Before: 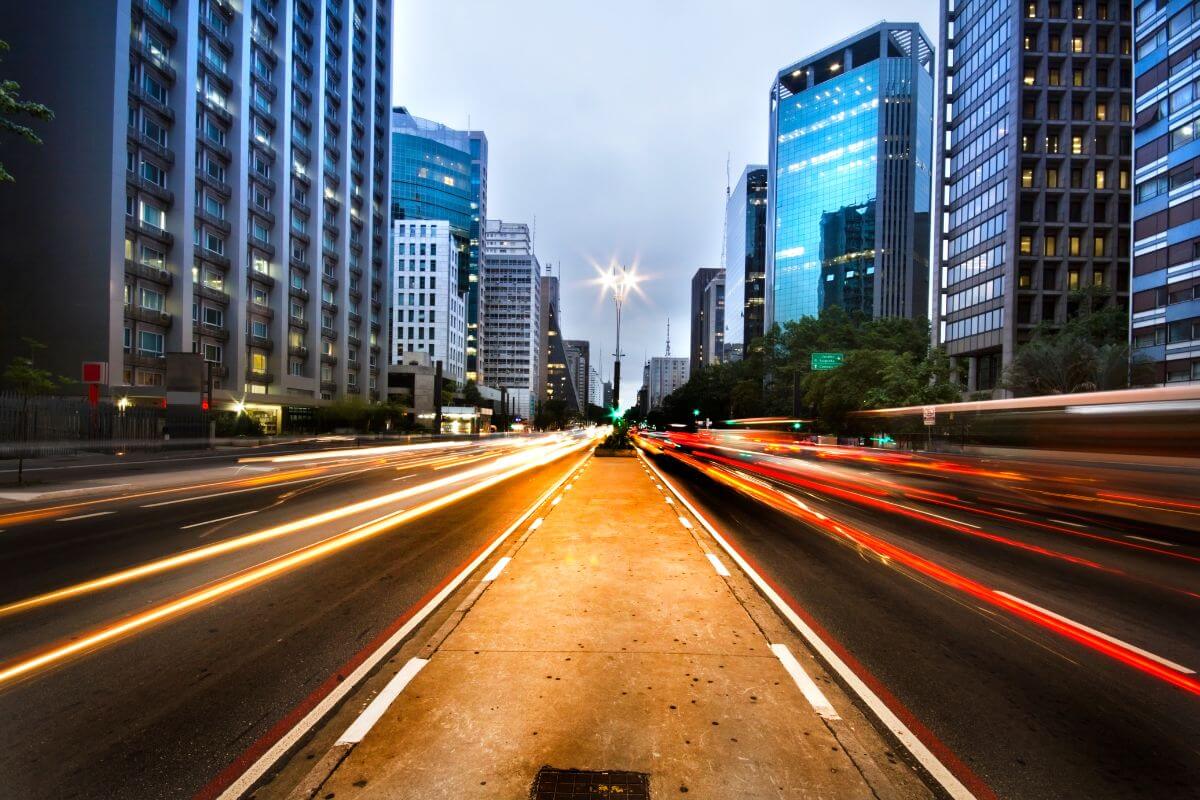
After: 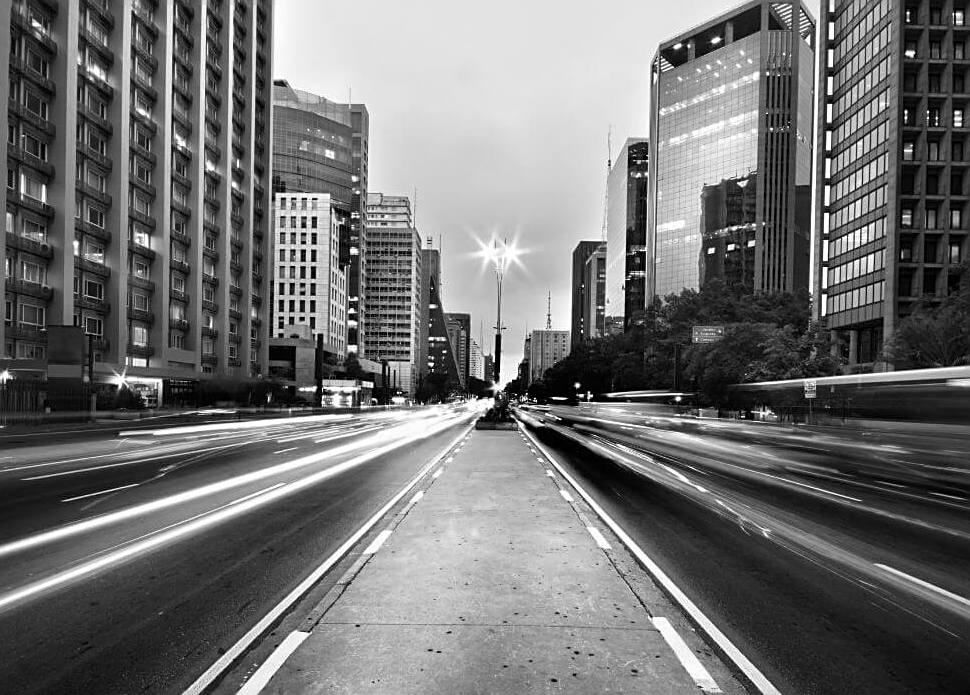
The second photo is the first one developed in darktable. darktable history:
sharpen: on, module defaults
tone equalizer: on, module defaults
crop: left 9.929%, top 3.475%, right 9.188%, bottom 9.529%
monochrome: on, module defaults
